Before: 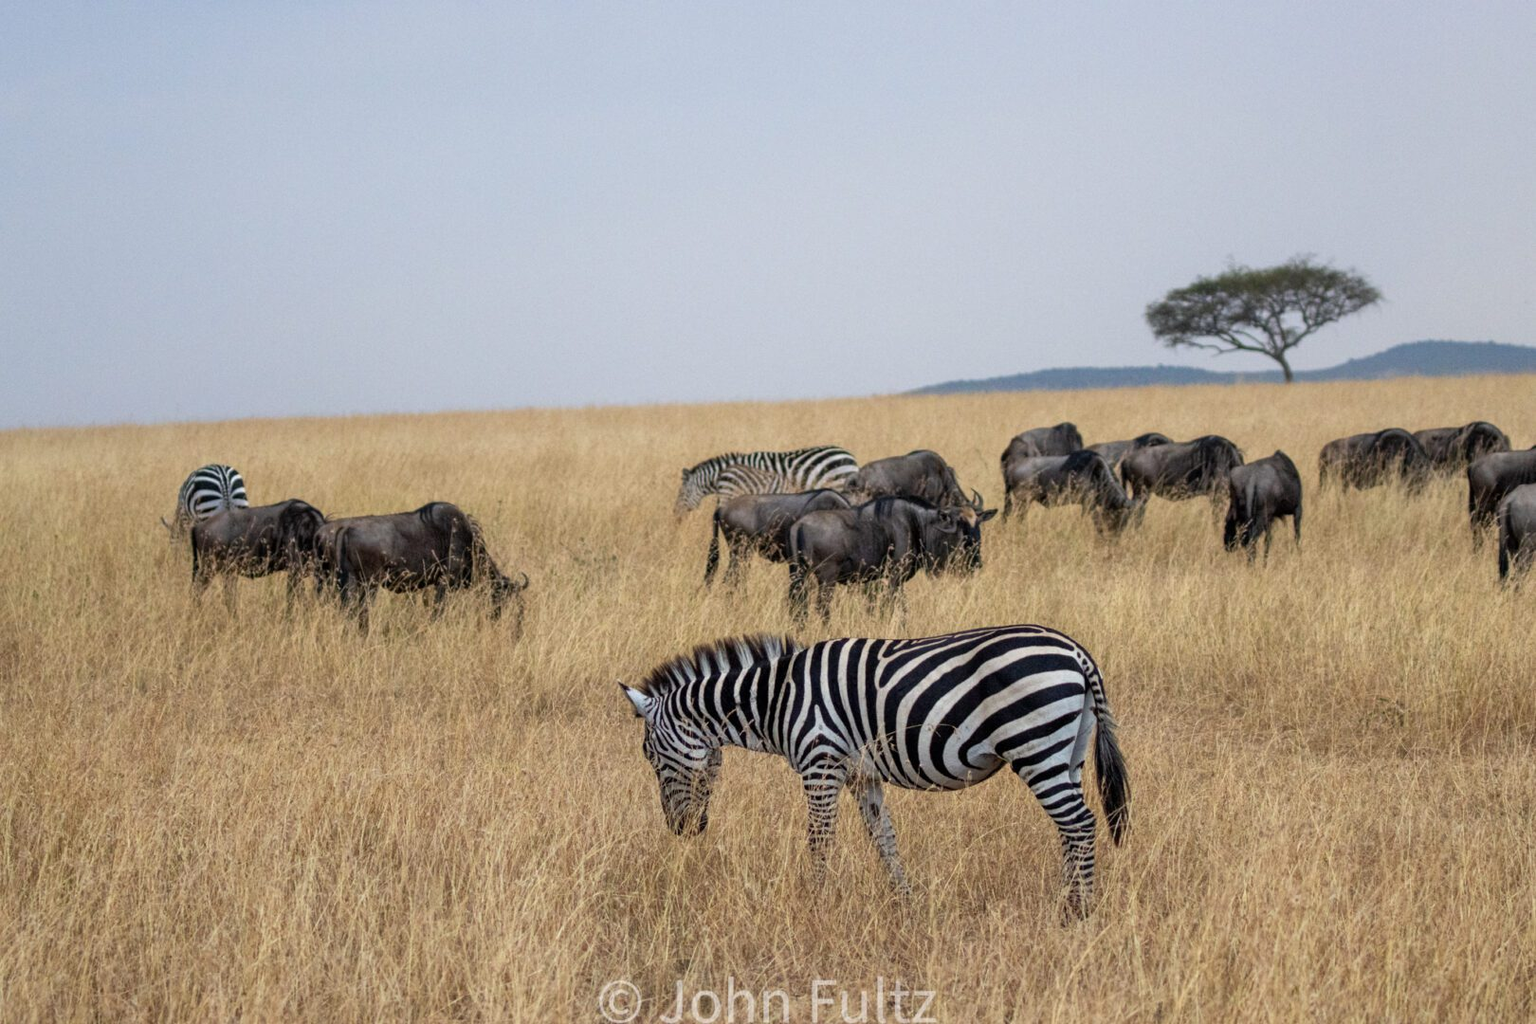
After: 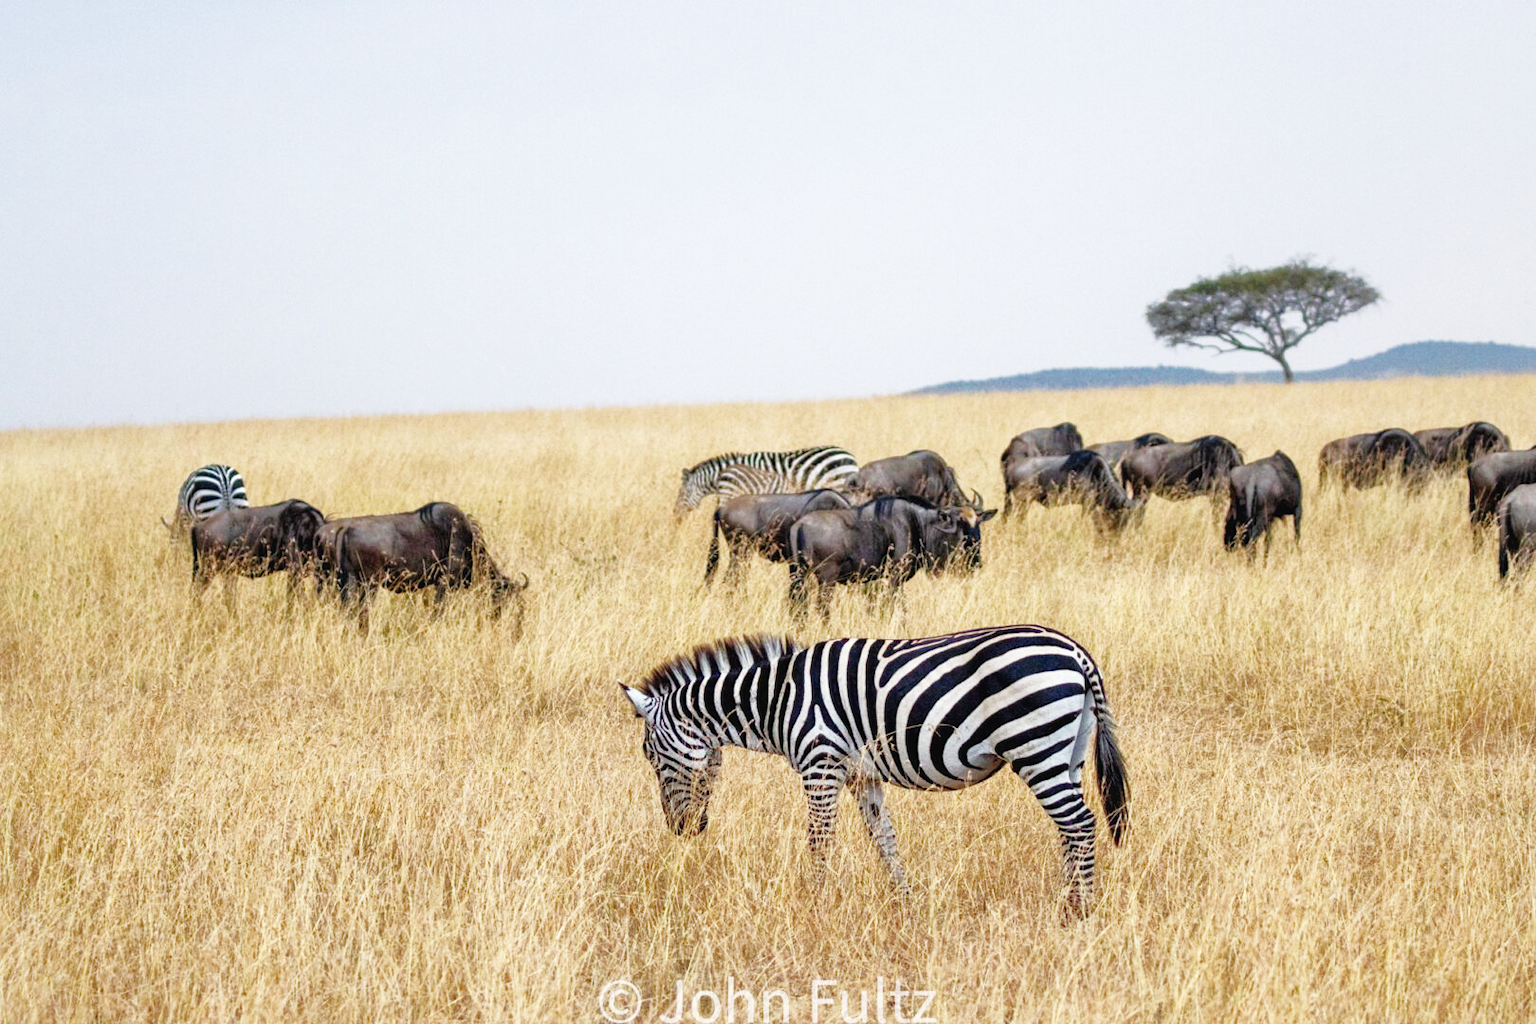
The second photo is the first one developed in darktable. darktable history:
shadows and highlights: on, module defaults
base curve: curves: ch0 [(0, 0.003) (0.001, 0.002) (0.006, 0.004) (0.02, 0.022) (0.048, 0.086) (0.094, 0.234) (0.162, 0.431) (0.258, 0.629) (0.385, 0.8) (0.548, 0.918) (0.751, 0.988) (1, 1)], preserve colors none
